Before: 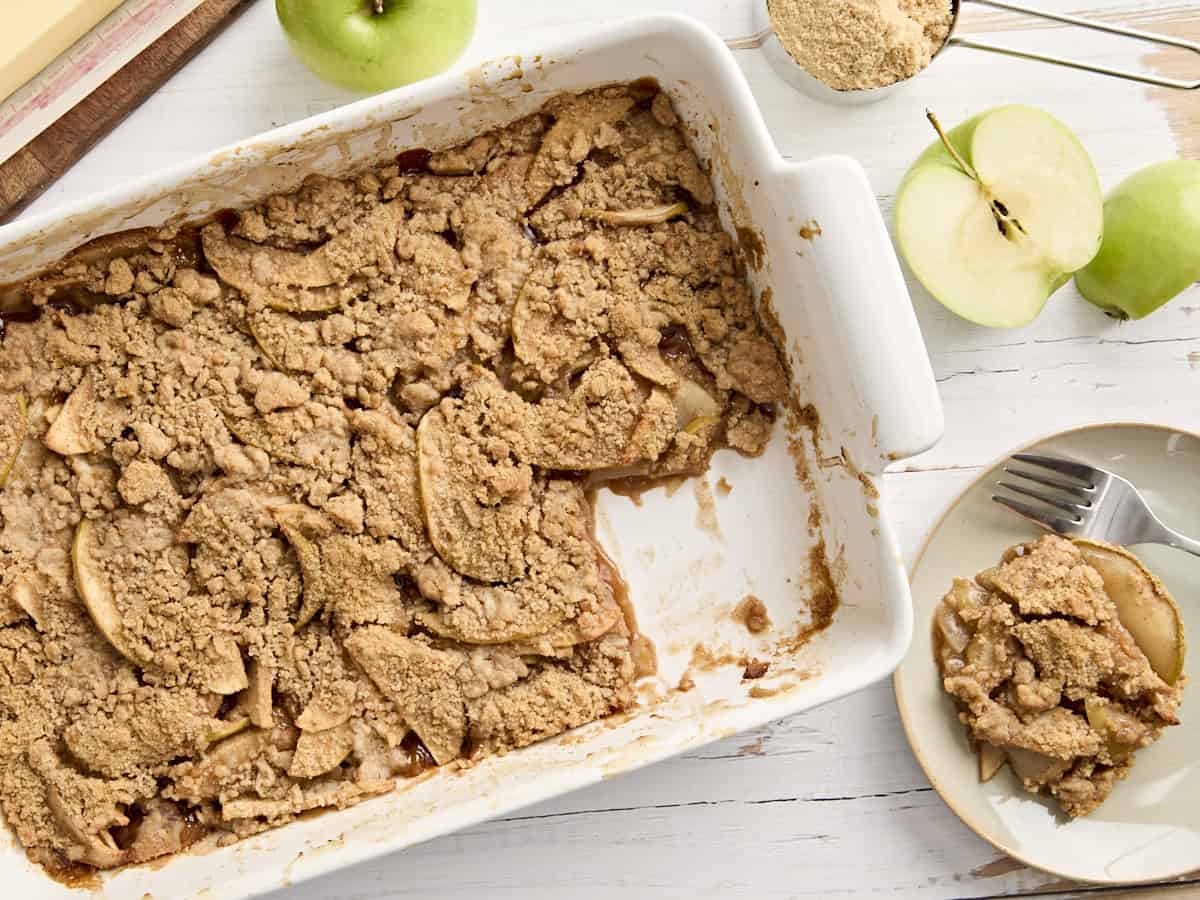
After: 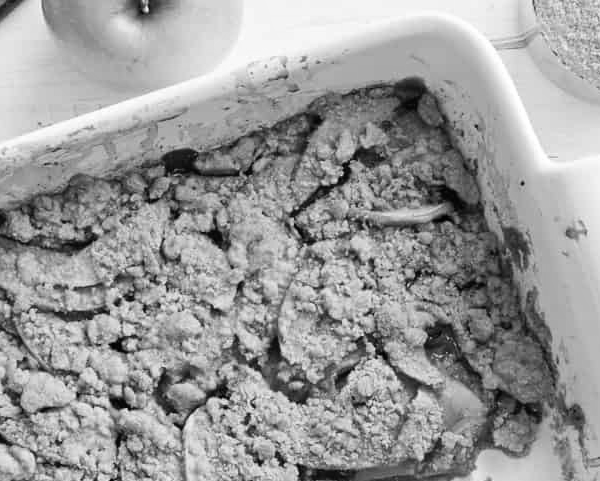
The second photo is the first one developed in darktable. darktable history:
crop: left 19.556%, right 30.401%, bottom 46.458%
exposure: exposure 0 EV, compensate highlight preservation false
monochrome: on, module defaults
